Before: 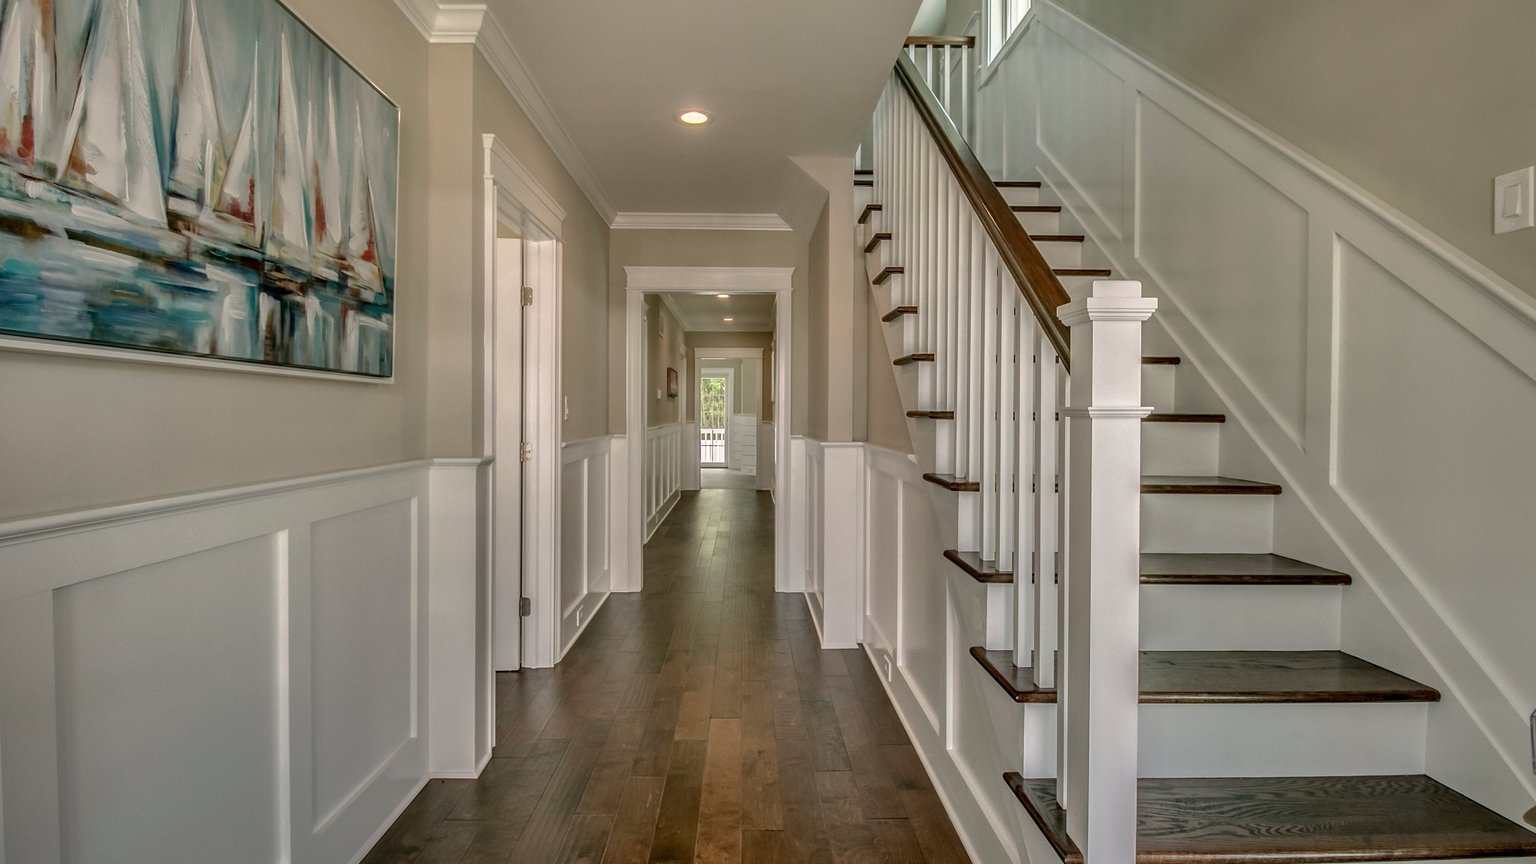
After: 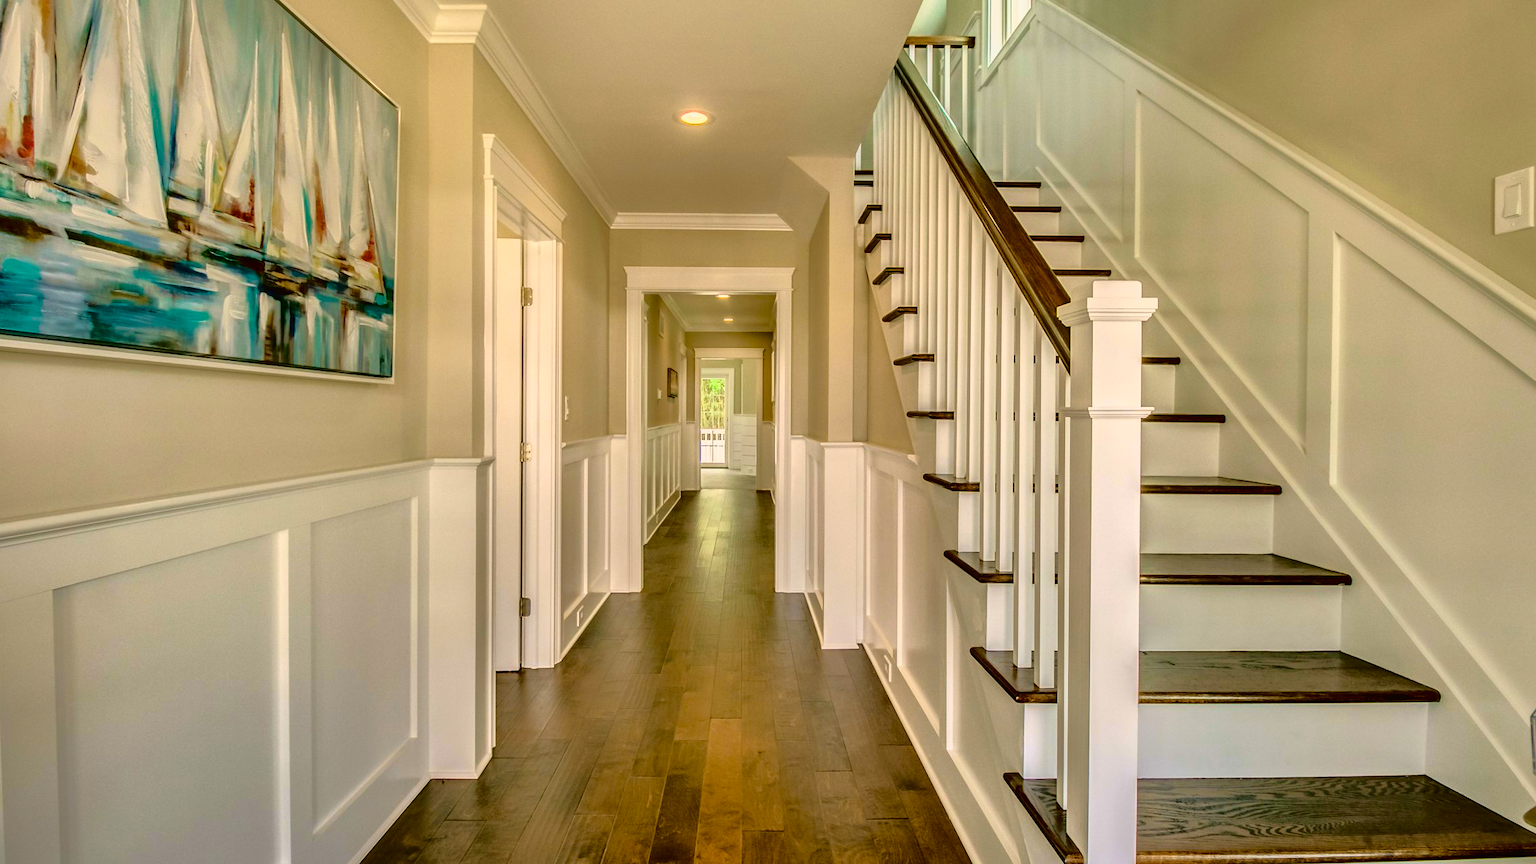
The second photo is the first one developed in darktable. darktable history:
tone equalizer: edges refinement/feathering 500, mask exposure compensation -1.57 EV, preserve details no
color balance rgb: linear chroma grading › shadows -39.707%, linear chroma grading › highlights 39.565%, linear chroma grading › global chroma 44.84%, linear chroma grading › mid-tones -29.89%, perceptual saturation grading › global saturation 20%, perceptual saturation grading › highlights -49.498%, perceptual saturation grading › shadows 24.637%, global vibrance 20%
tone curve: curves: ch0 [(0, 0.015) (0.091, 0.055) (0.184, 0.159) (0.304, 0.382) (0.492, 0.579) (0.628, 0.755) (0.832, 0.932) (0.984, 0.963)]; ch1 [(0, 0) (0.34, 0.235) (0.493, 0.5) (0.554, 0.56) (0.764, 0.815) (1, 1)]; ch2 [(0, 0) (0.44, 0.458) (0.476, 0.477) (0.542, 0.586) (0.674, 0.724) (1, 1)], color space Lab, independent channels, preserve colors none
